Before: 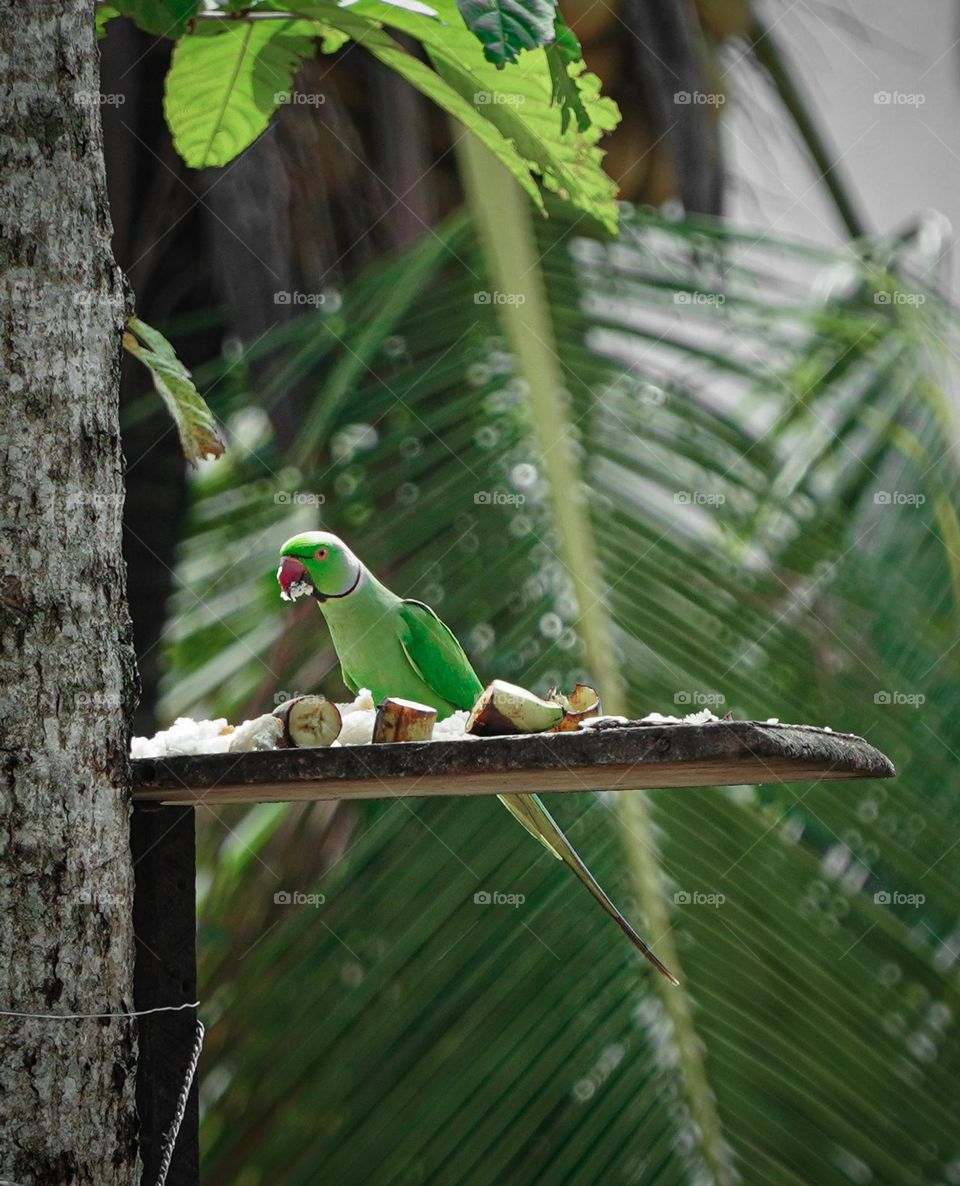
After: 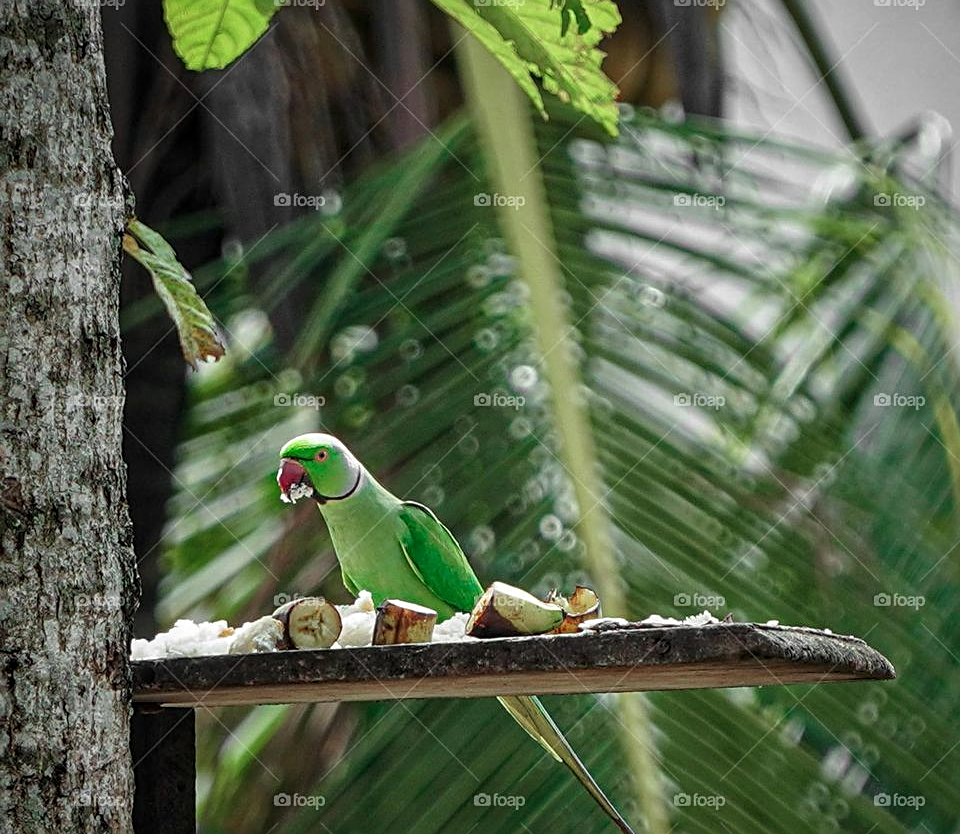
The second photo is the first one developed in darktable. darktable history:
crop and rotate: top 8.31%, bottom 21.345%
sharpen: on, module defaults
shadows and highlights: shadows 11.47, white point adjustment 1.11, soften with gaussian
color balance rgb: perceptual saturation grading › global saturation -3.157%, global vibrance 20%
local contrast: on, module defaults
